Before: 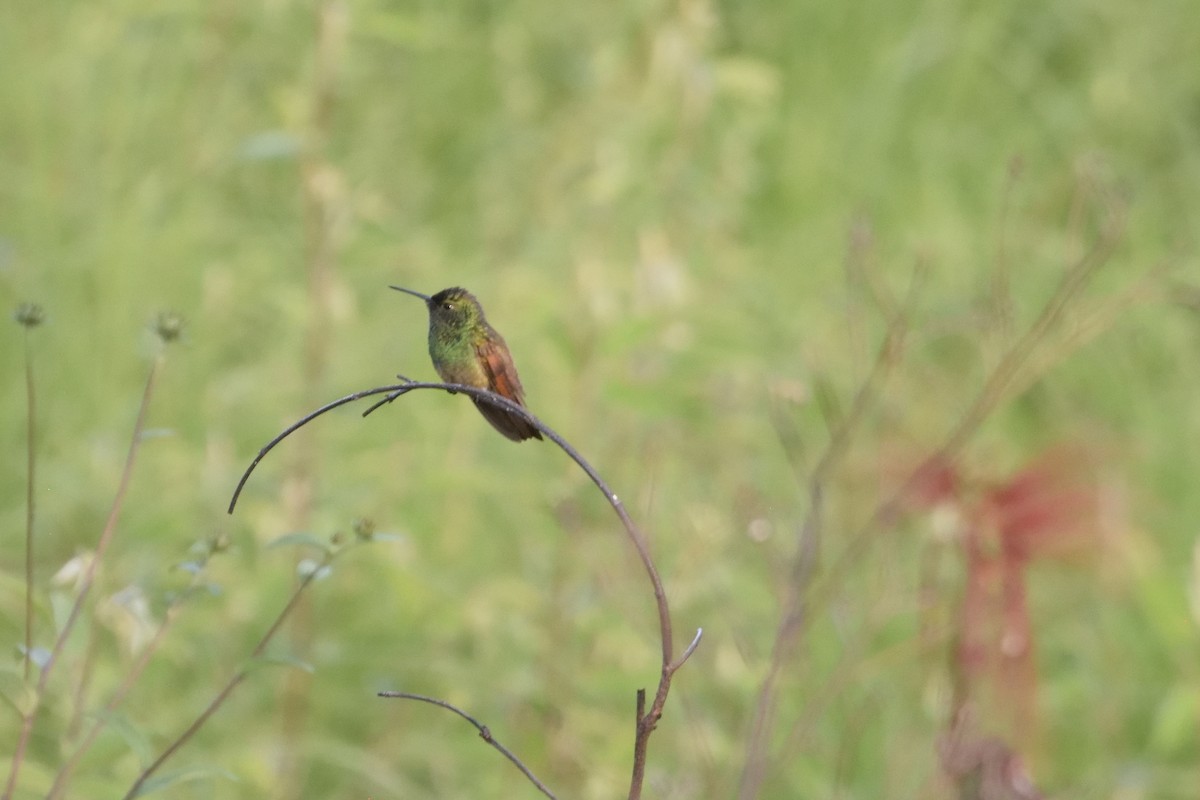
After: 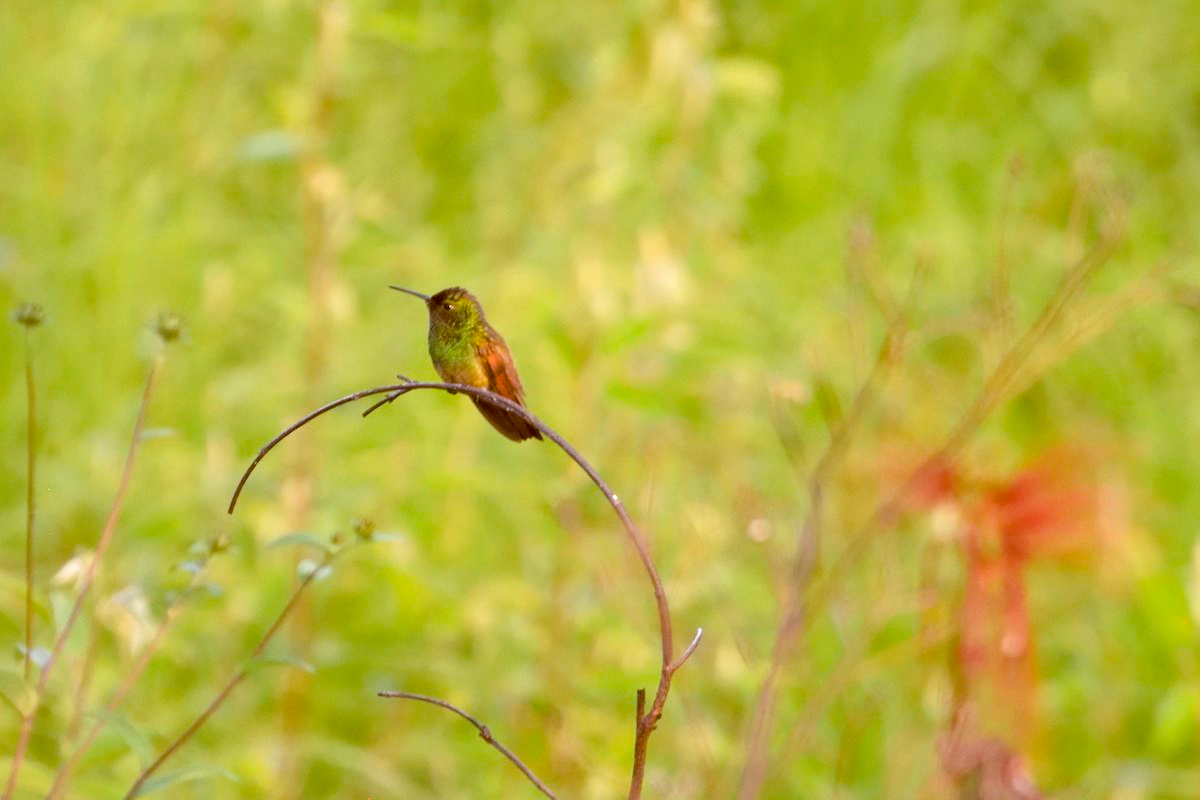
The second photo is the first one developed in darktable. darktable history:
color balance rgb: power › luminance -3.742%, power › chroma 0.56%, power › hue 39.01°, global offset › chroma 0.407%, global offset › hue 32.15°, perceptual saturation grading › global saturation 29.49%, perceptual brilliance grading › global brilliance 11.639%
